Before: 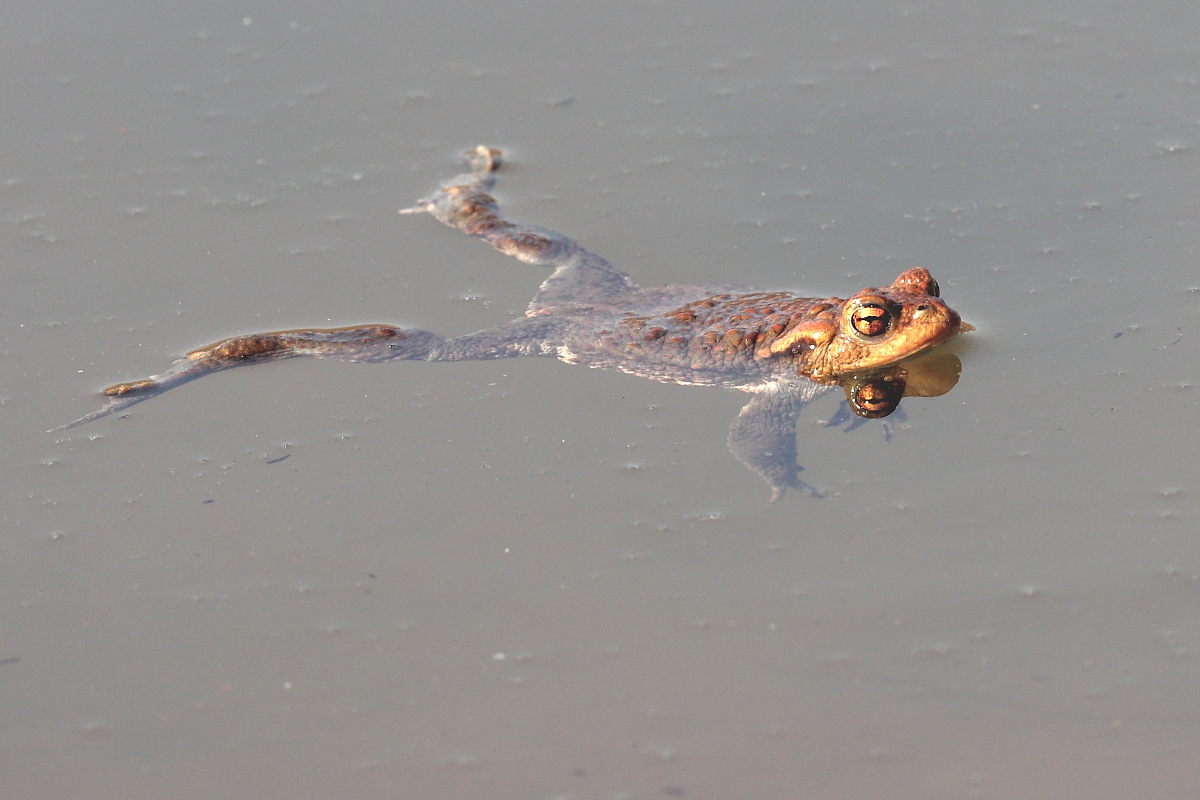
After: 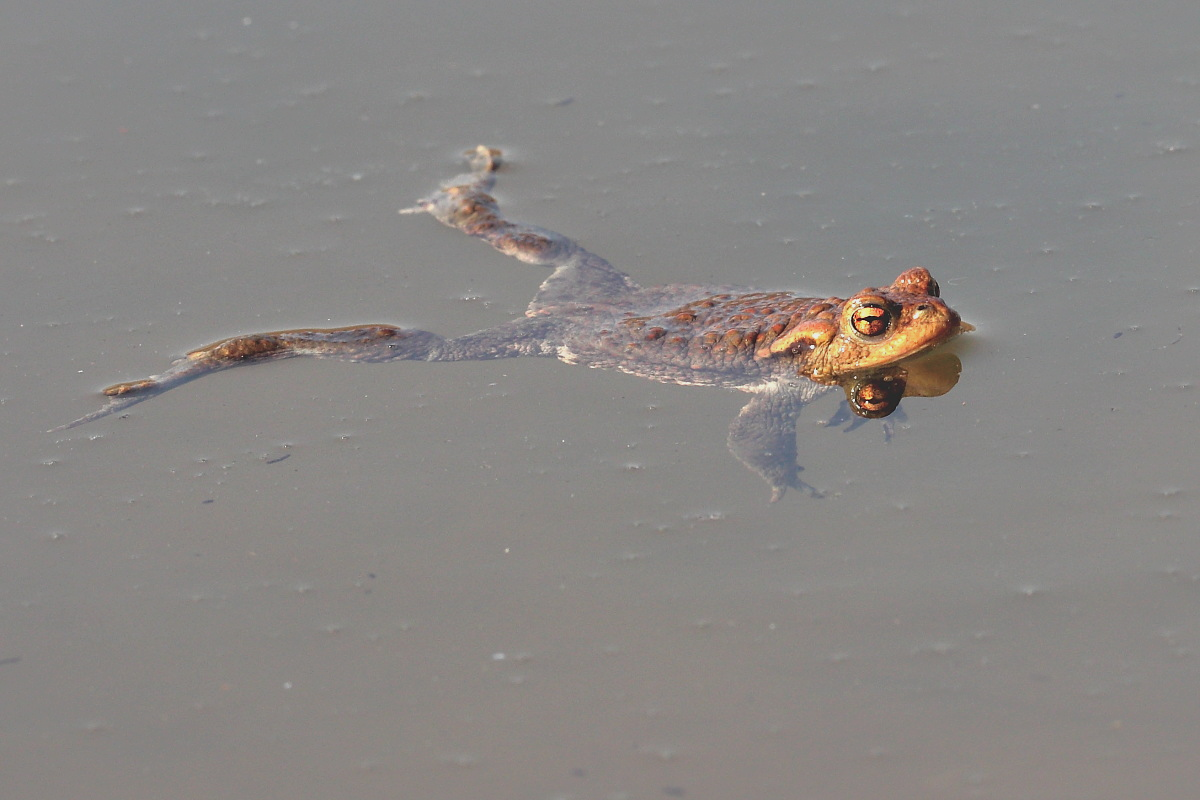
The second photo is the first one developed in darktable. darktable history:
shadows and highlights: shadows 39.98, highlights -60.07
color correction: highlights b* 0.025
exposure: exposure -0.152 EV, compensate highlight preservation false
